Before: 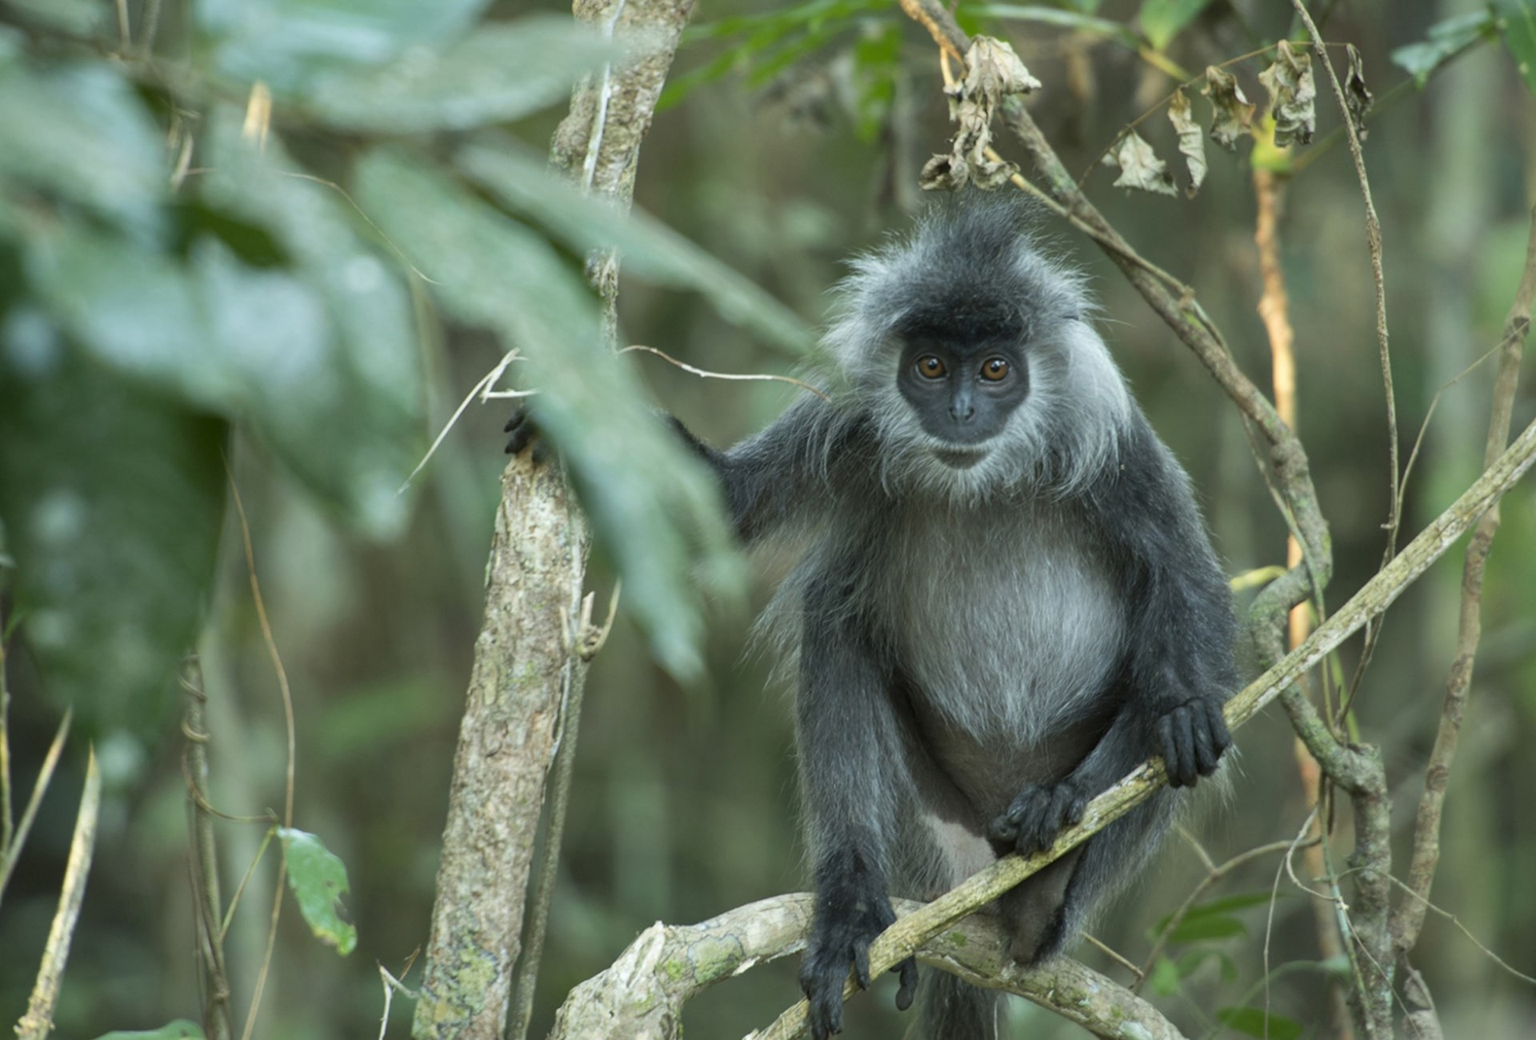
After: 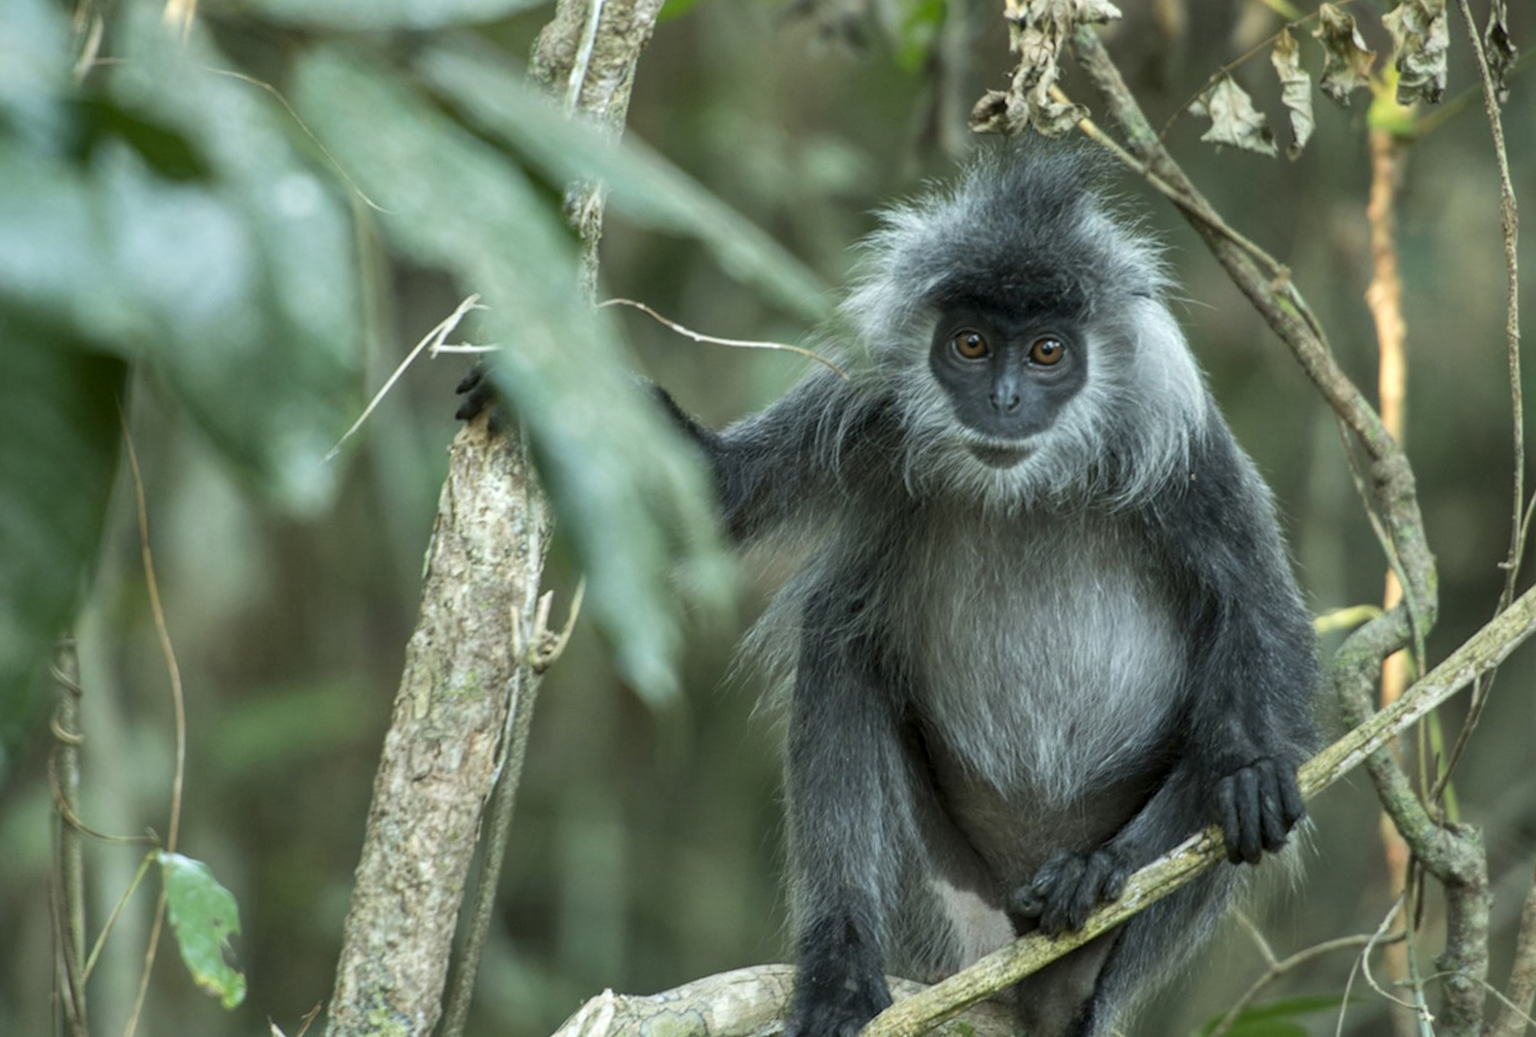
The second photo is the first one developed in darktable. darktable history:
local contrast: on, module defaults
crop and rotate: angle -3.2°, left 5.068%, top 5.204%, right 4.66%, bottom 4.737%
